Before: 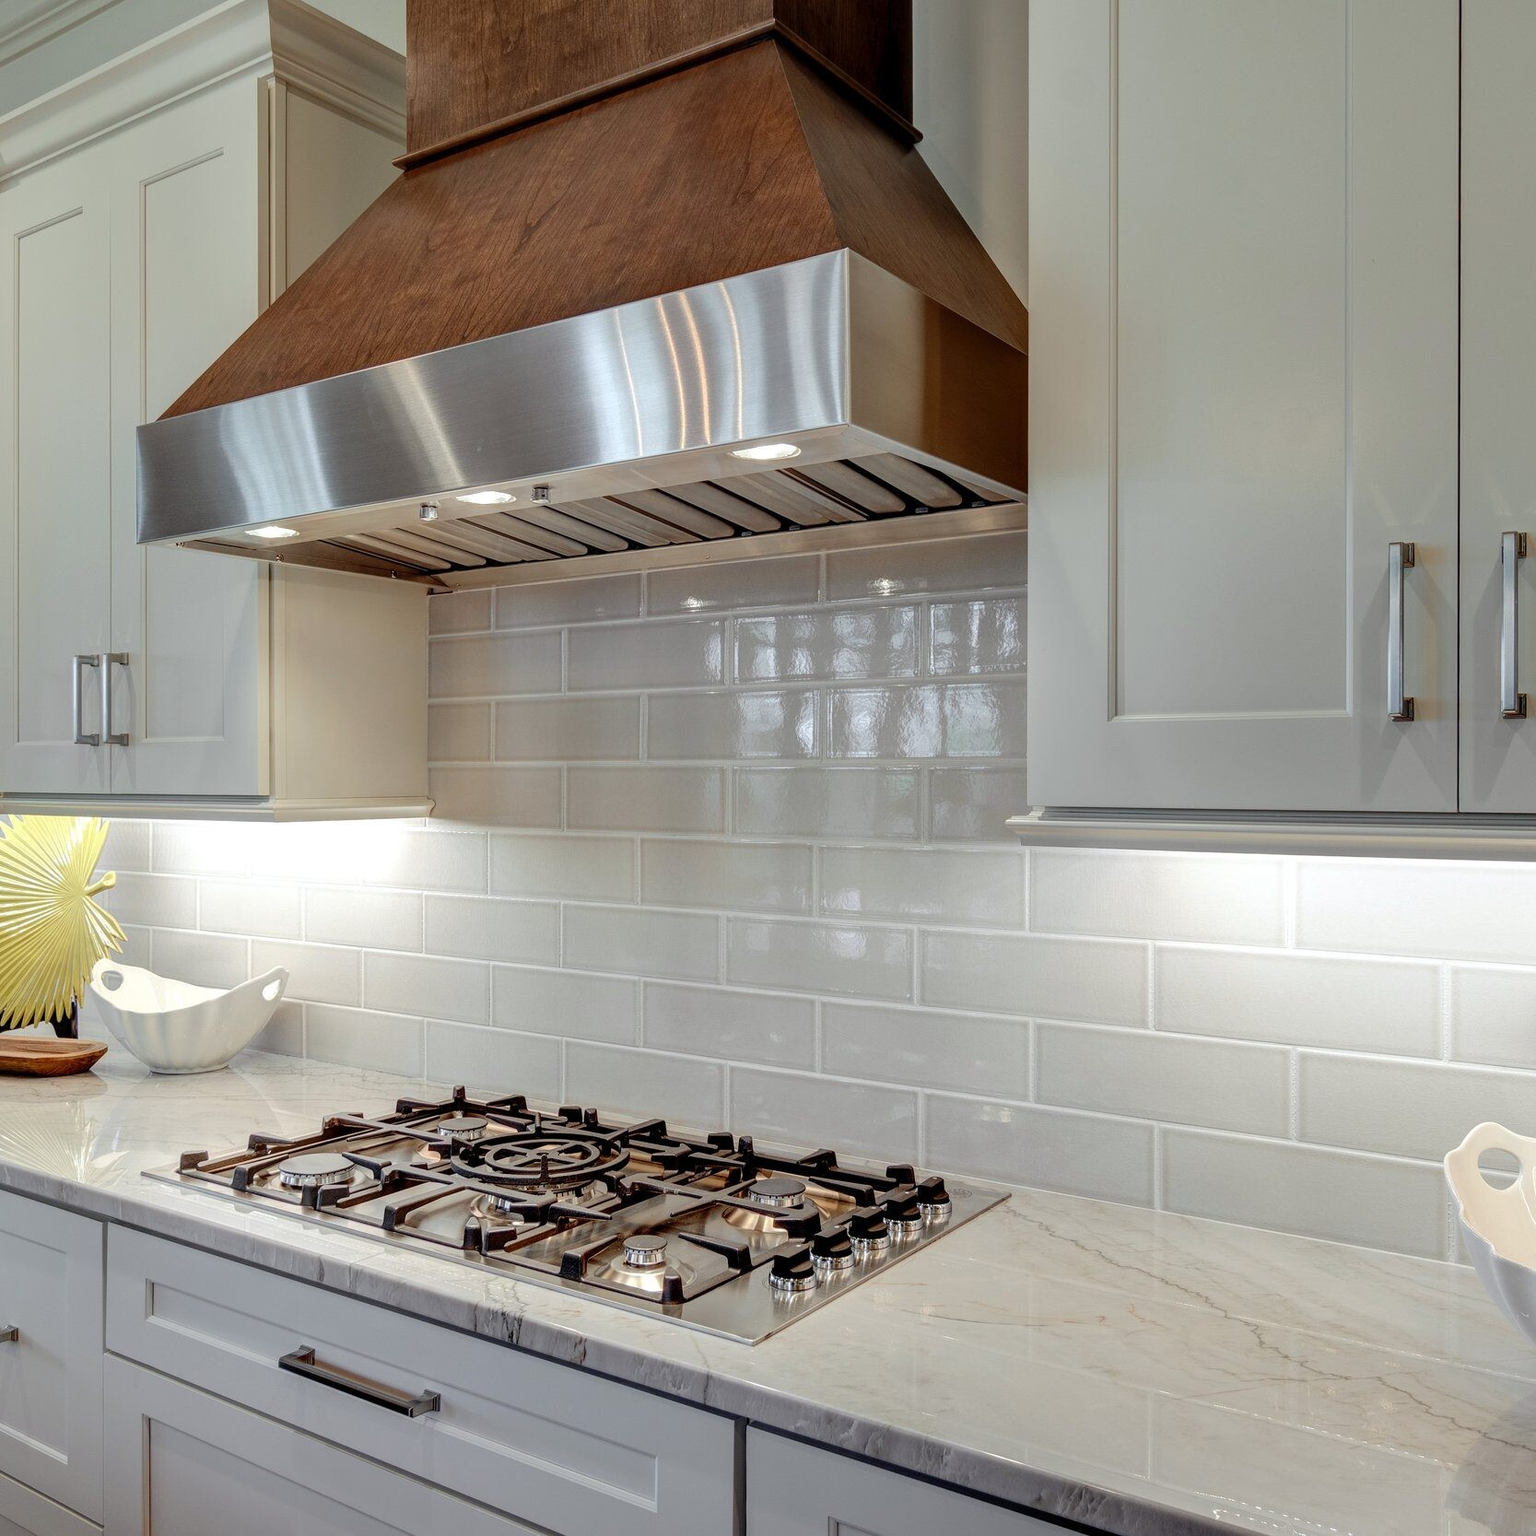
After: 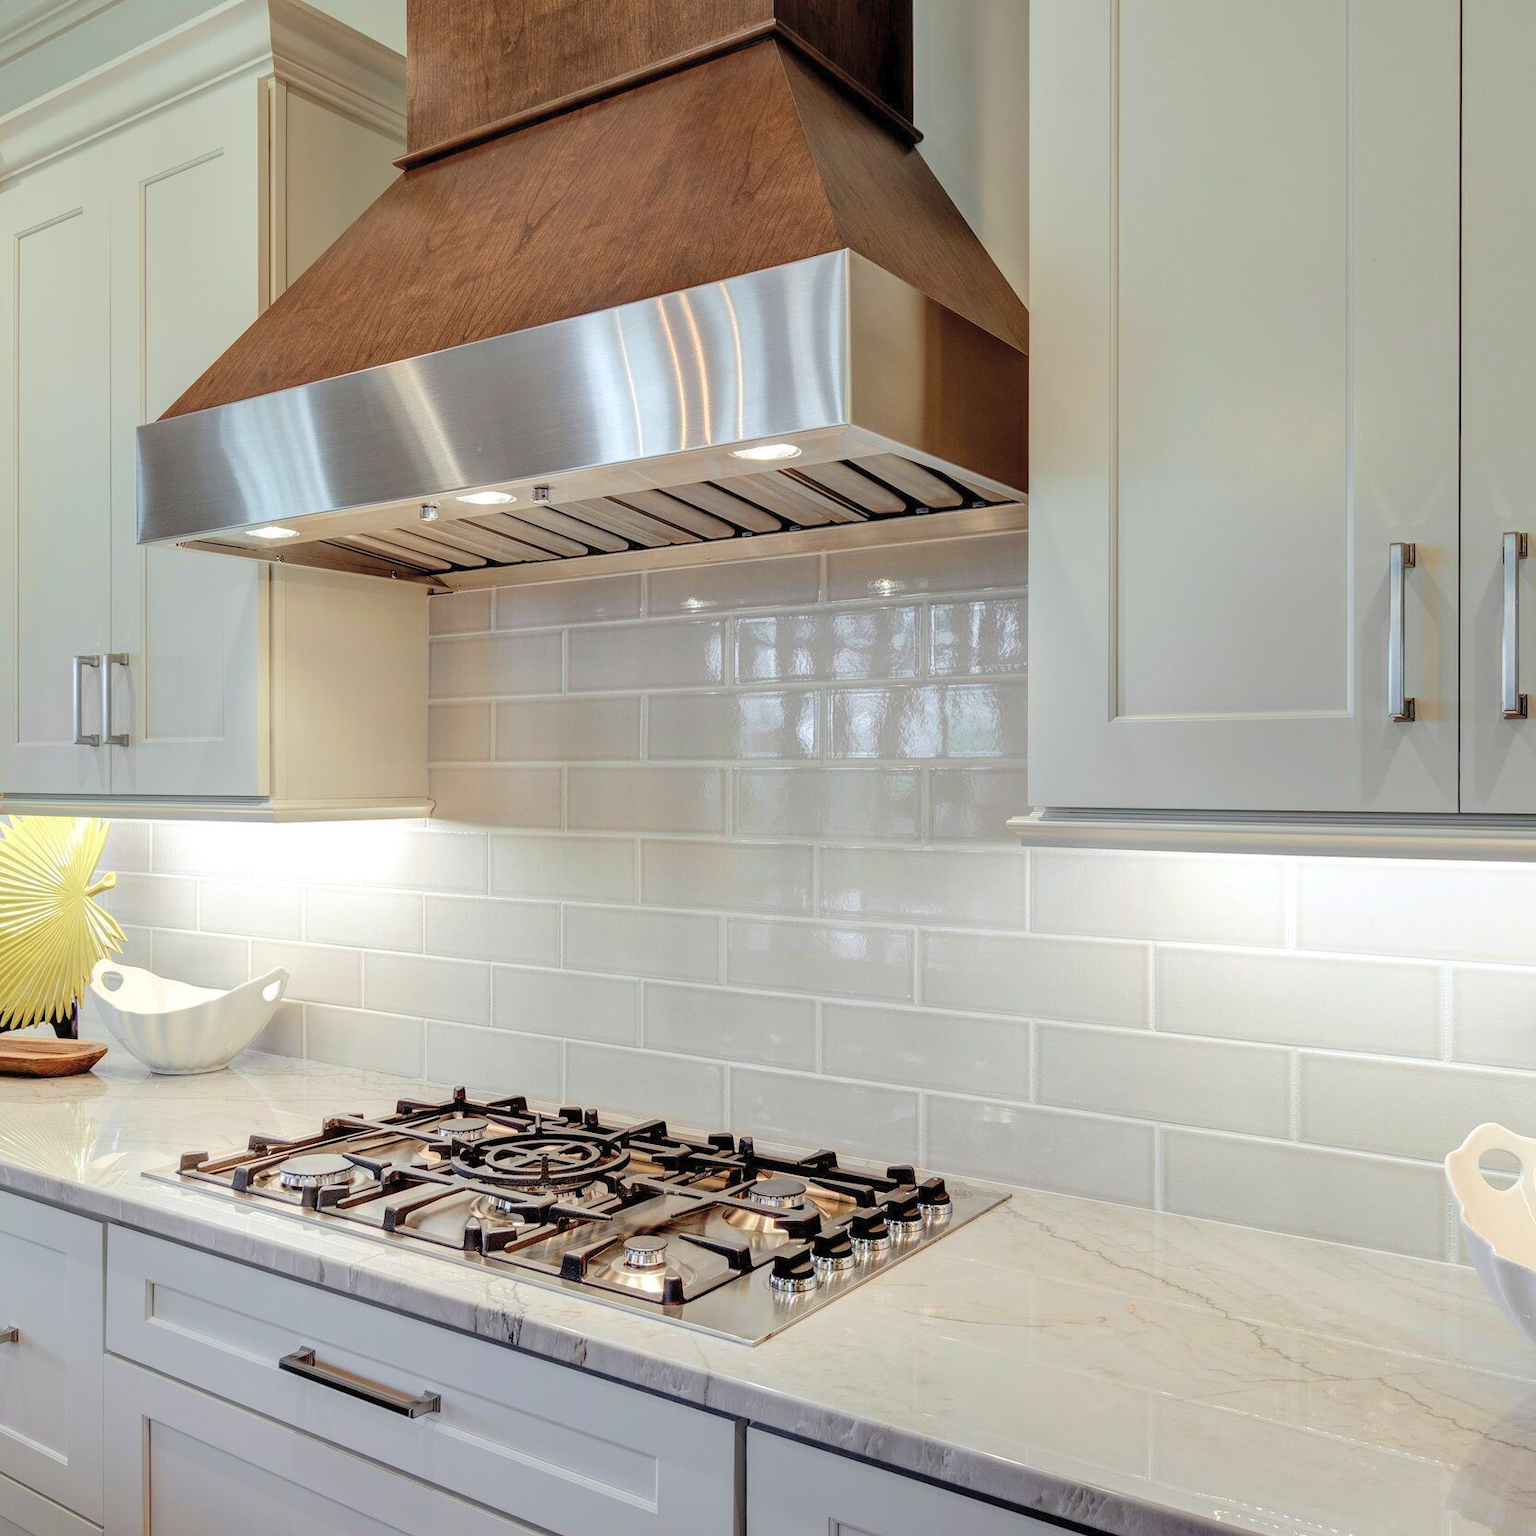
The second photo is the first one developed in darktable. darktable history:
velvia: on, module defaults
contrast brightness saturation: brightness 0.15
white balance: emerald 1
